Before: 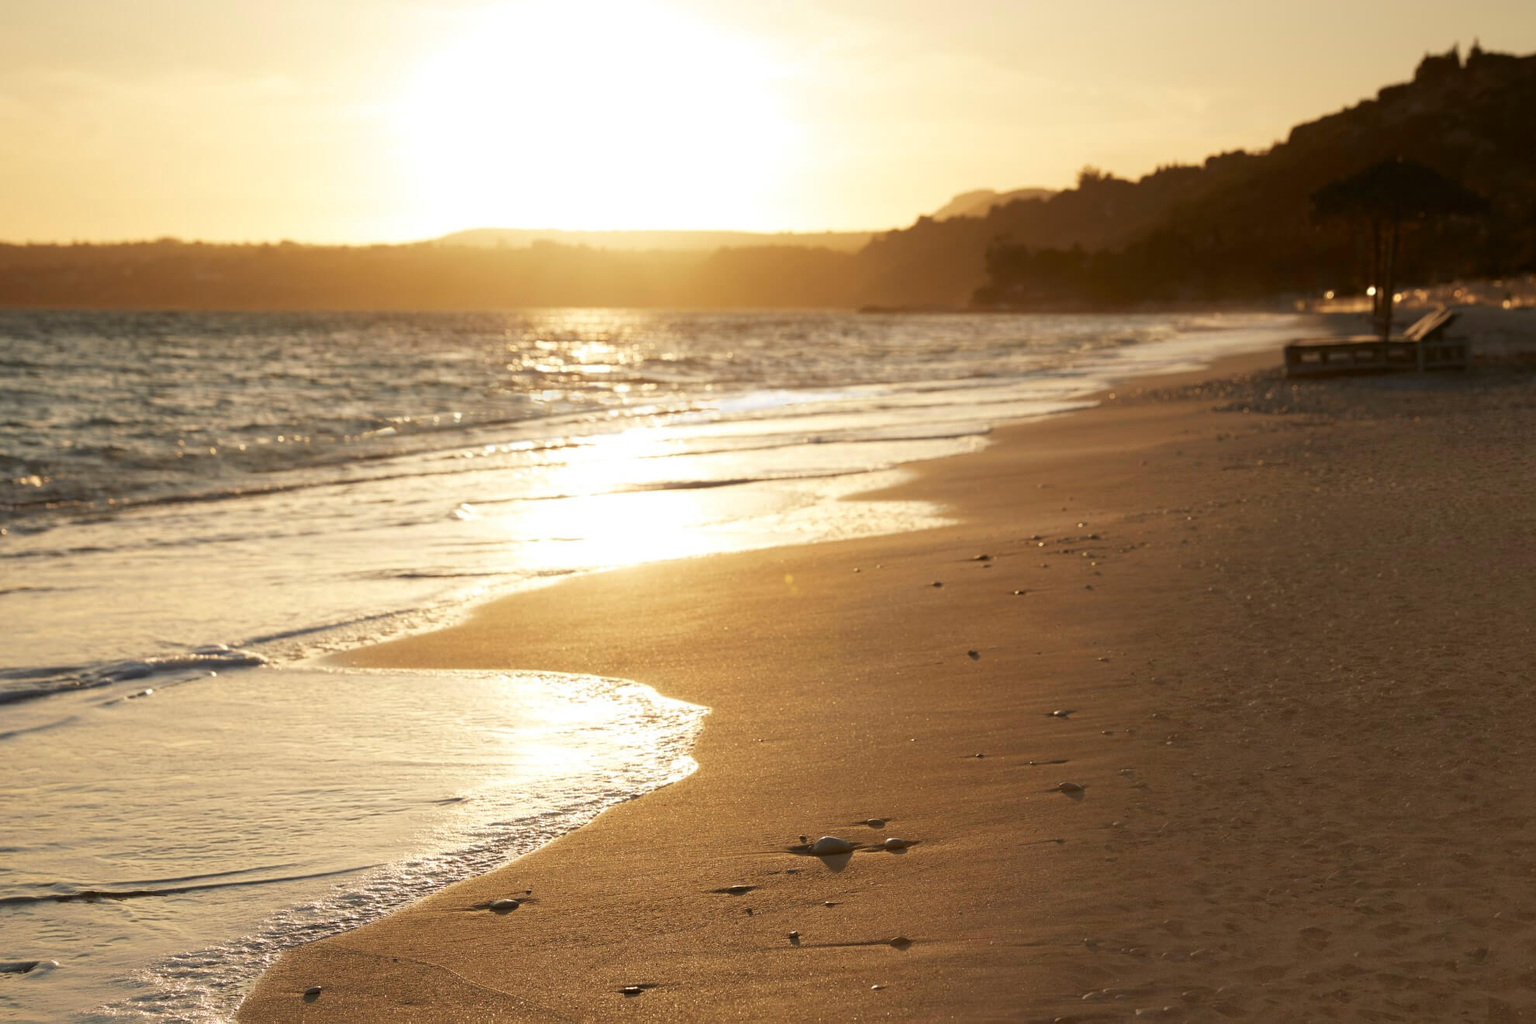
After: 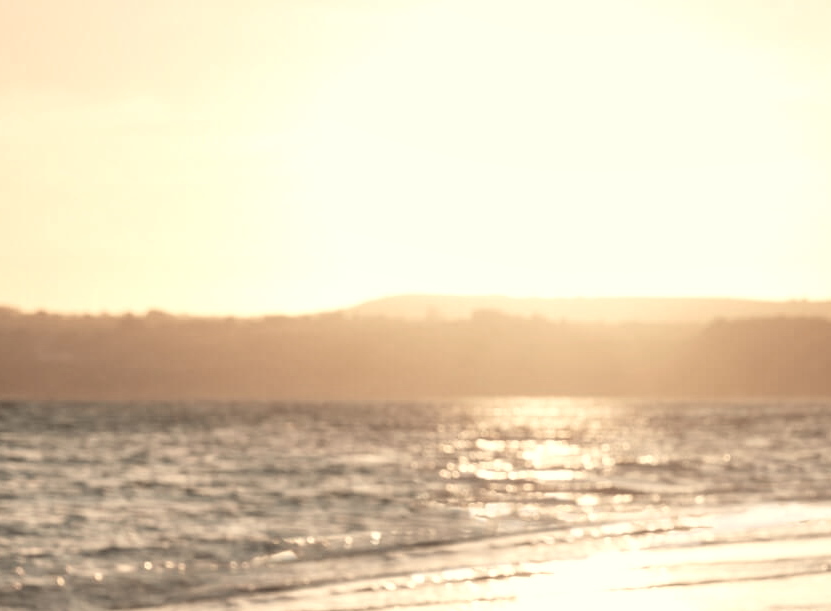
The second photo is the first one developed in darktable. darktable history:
crop and rotate: left 10.817%, top 0.062%, right 47.194%, bottom 53.626%
white balance: red 1.123, blue 0.83
contrast brightness saturation: brightness 0.18, saturation -0.5
local contrast: detail 130%
